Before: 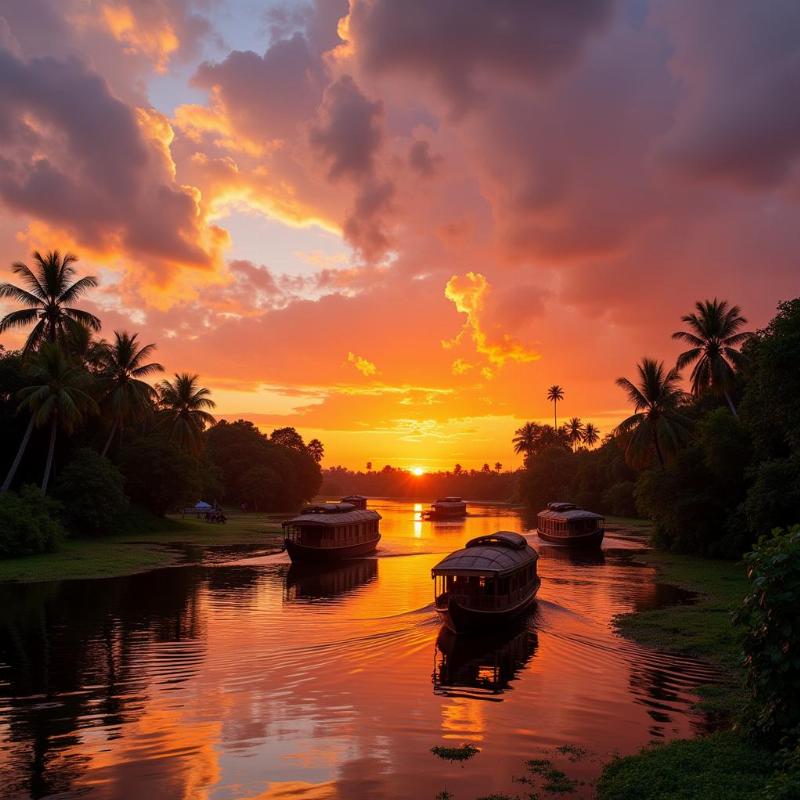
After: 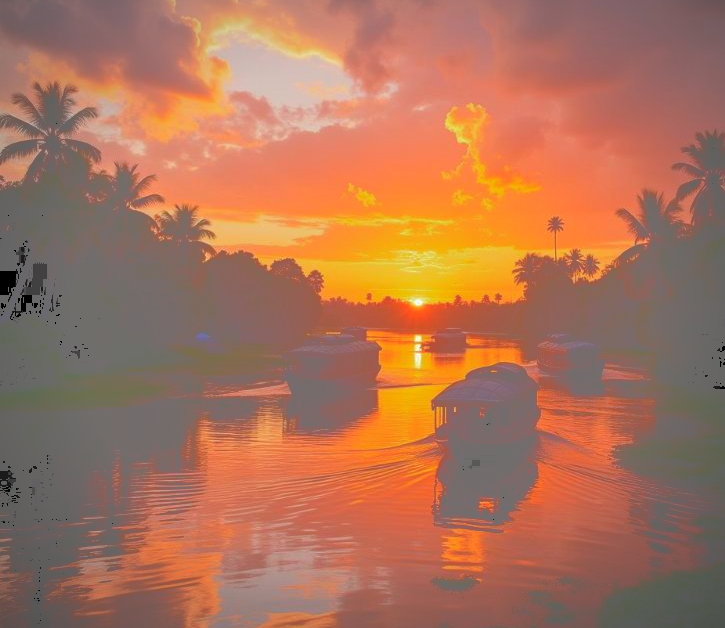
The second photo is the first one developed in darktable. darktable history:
crop: top 21.222%, right 9.346%, bottom 0.276%
tone curve: curves: ch0 [(0, 0) (0.003, 0.464) (0.011, 0.464) (0.025, 0.464) (0.044, 0.464) (0.069, 0.464) (0.1, 0.463) (0.136, 0.463) (0.177, 0.464) (0.224, 0.469) (0.277, 0.482) (0.335, 0.501) (0.399, 0.53) (0.468, 0.567) (0.543, 0.61) (0.623, 0.663) (0.709, 0.718) (0.801, 0.779) (0.898, 0.842) (1, 1)], color space Lab, independent channels, preserve colors none
vignetting: fall-off radius 68.81%, brightness -0.536, saturation -0.514, automatic ratio true
